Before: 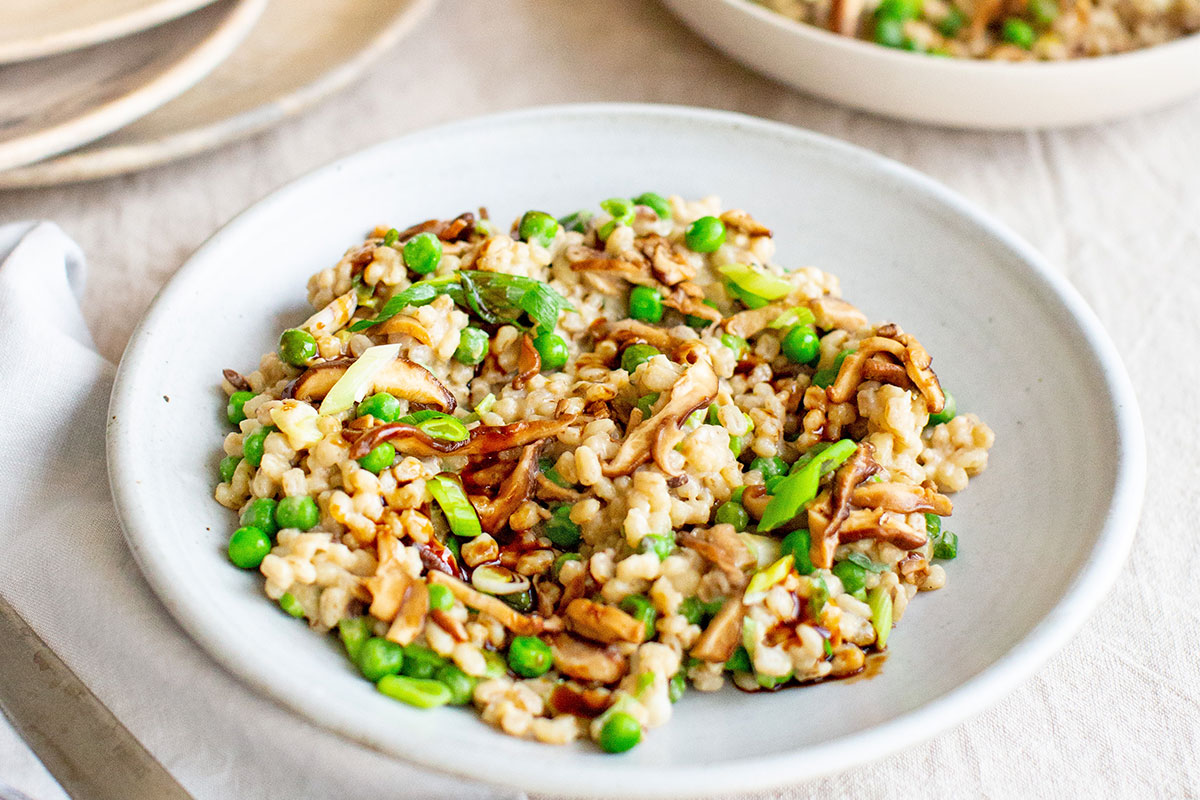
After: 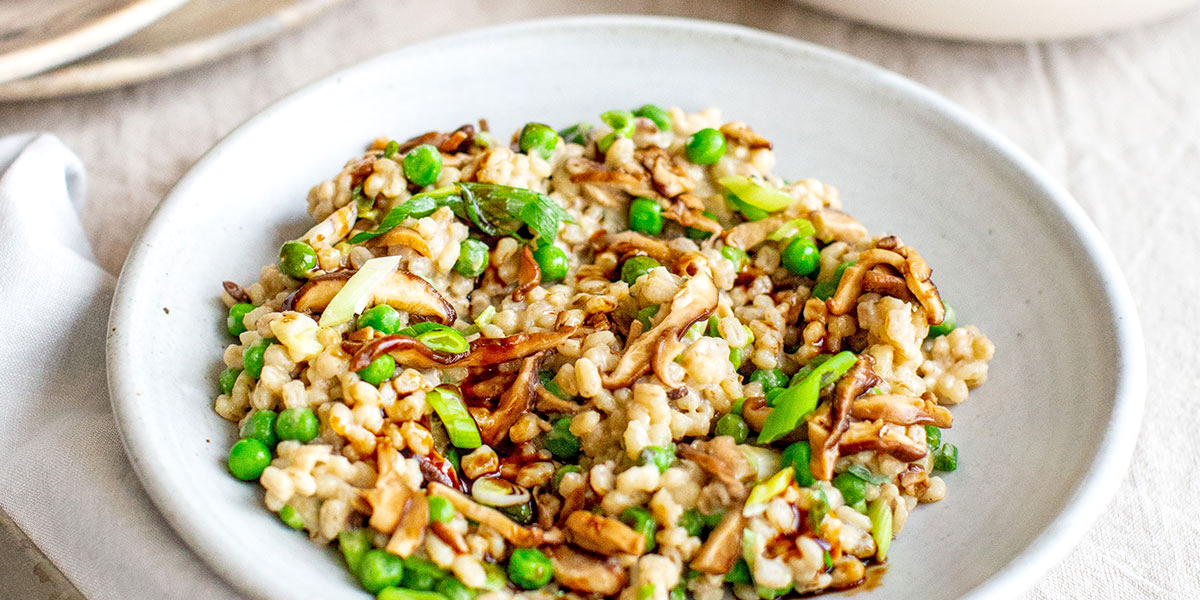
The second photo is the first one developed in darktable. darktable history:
crop: top 11.038%, bottom 13.962%
local contrast: on, module defaults
